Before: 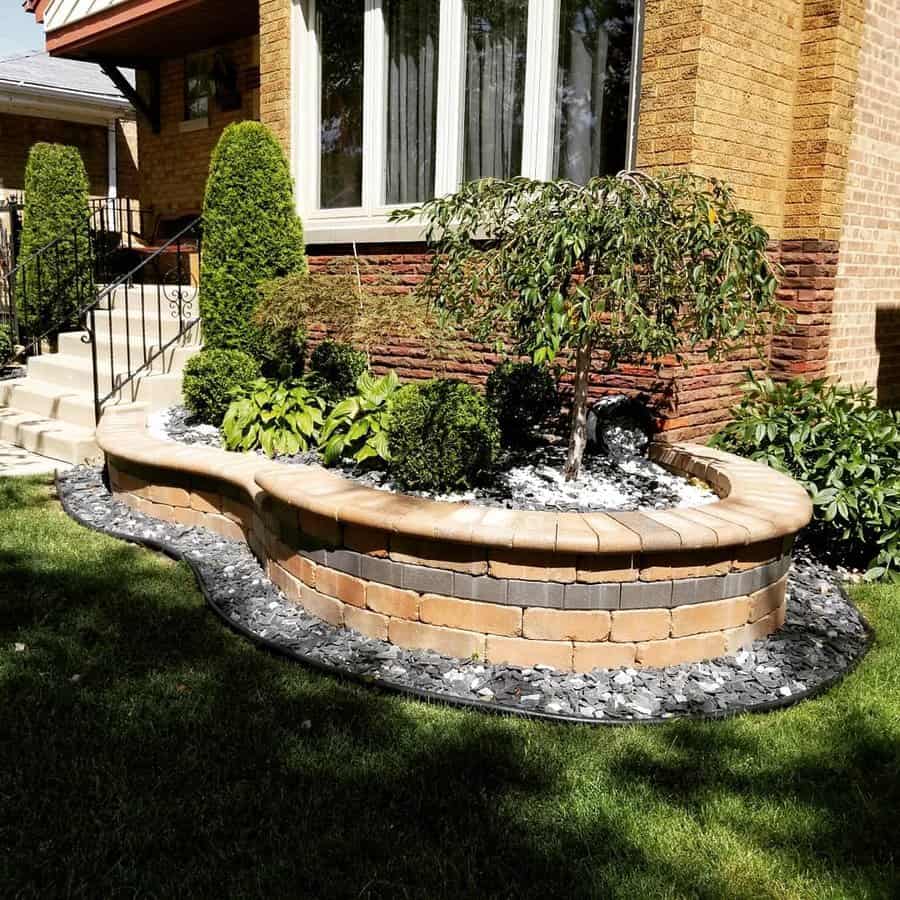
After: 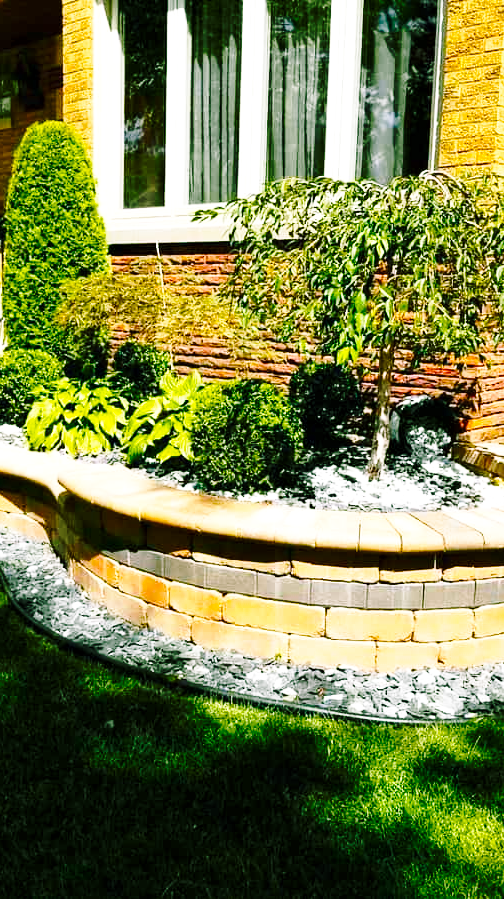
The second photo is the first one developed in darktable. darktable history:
color balance rgb: shadows lift › chroma 11.732%, shadows lift › hue 130.72°, highlights gain › luminance 14.898%, perceptual saturation grading › global saturation 36.571%, global vibrance 20%
crop: left 21.957%, right 22.016%, bottom 0.001%
base curve: curves: ch0 [(0, 0) (0.032, 0.037) (0.105, 0.228) (0.435, 0.76) (0.856, 0.983) (1, 1)], preserve colors none
